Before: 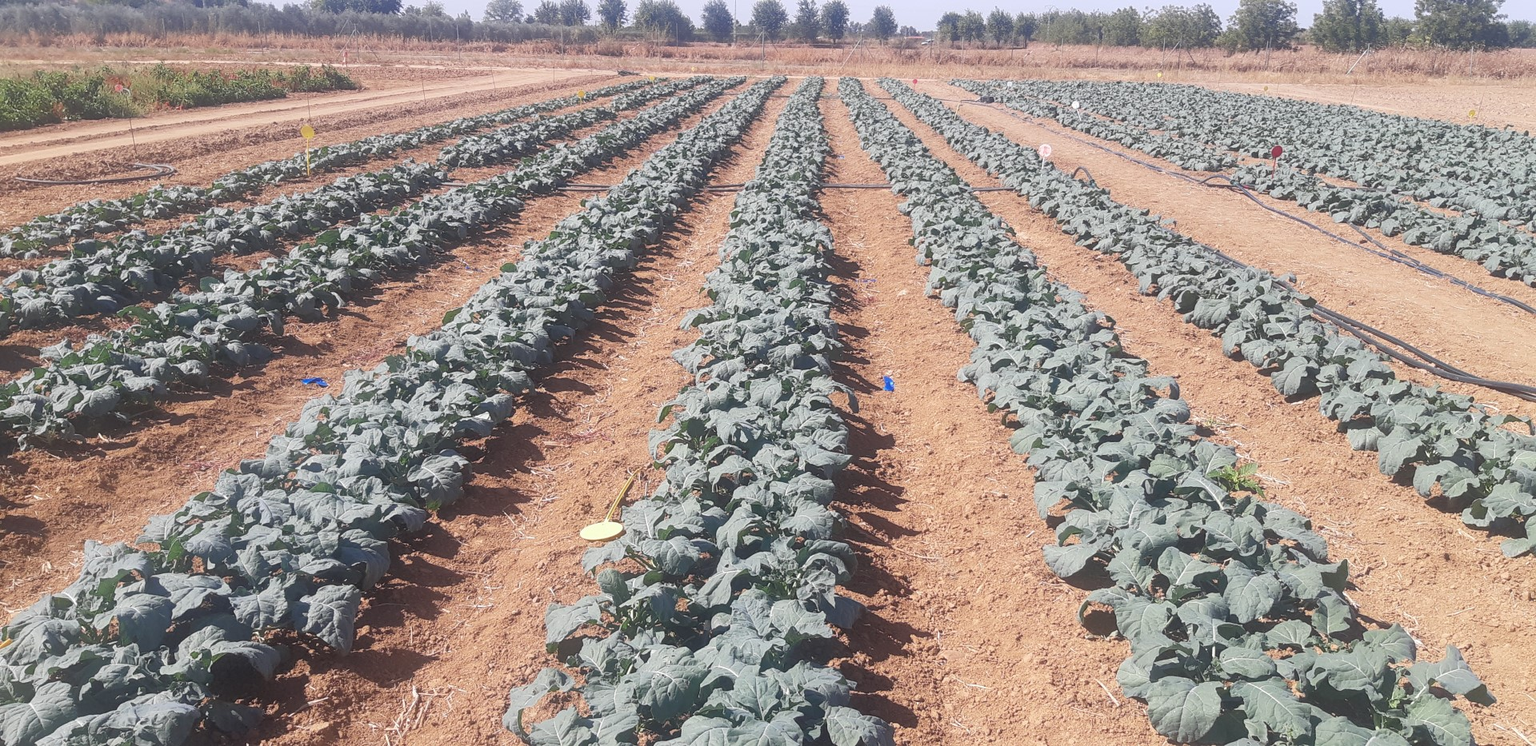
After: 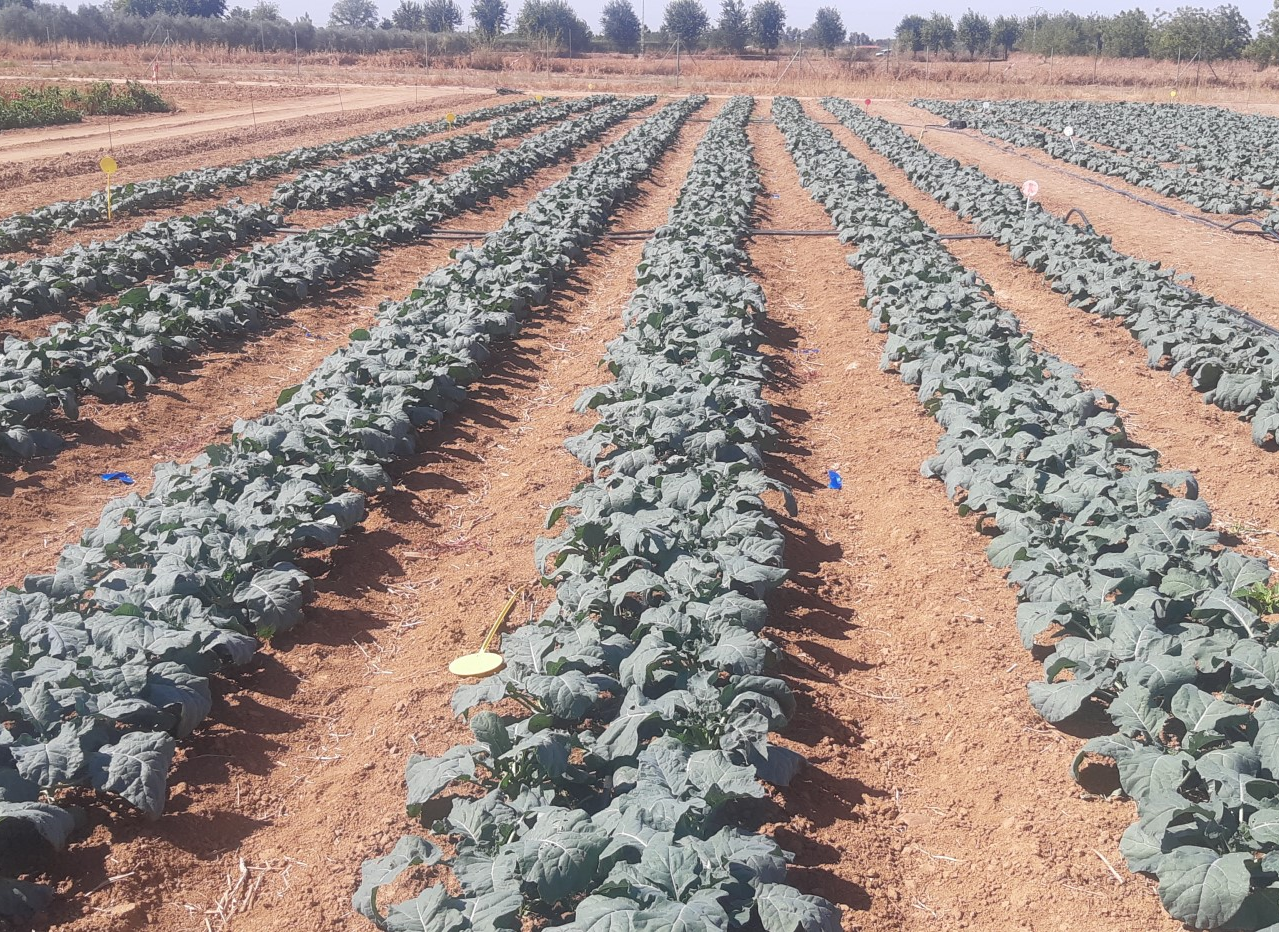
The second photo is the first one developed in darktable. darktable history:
crop and rotate: left 14.385%, right 18.948%
exposure: compensate highlight preservation false
